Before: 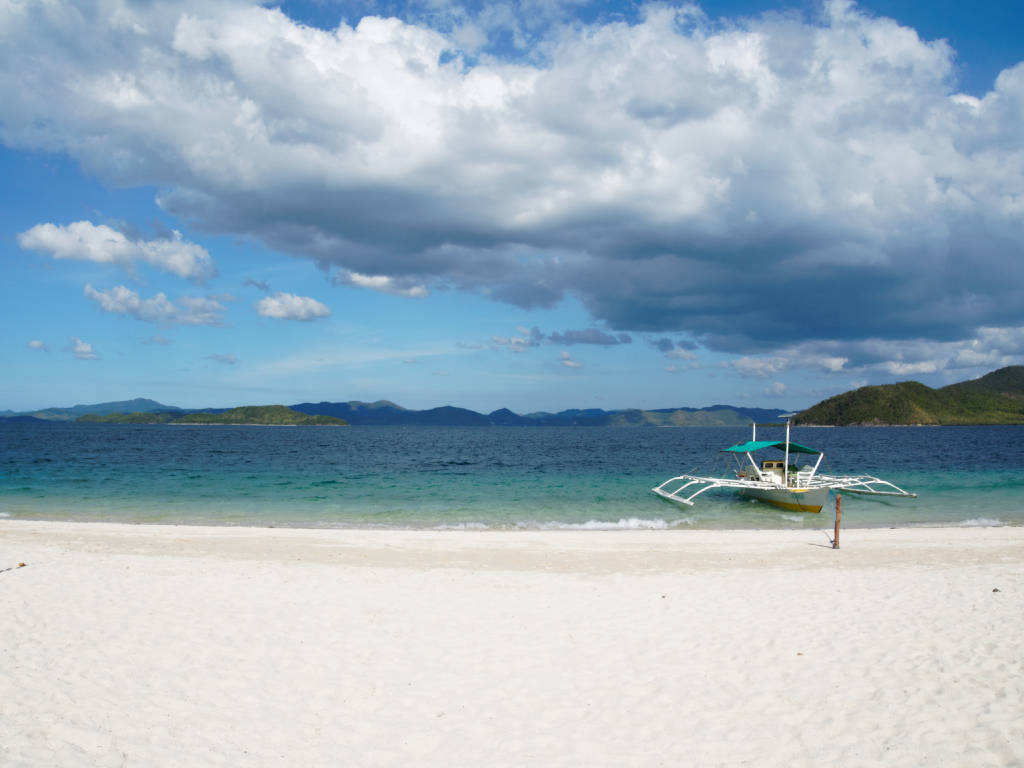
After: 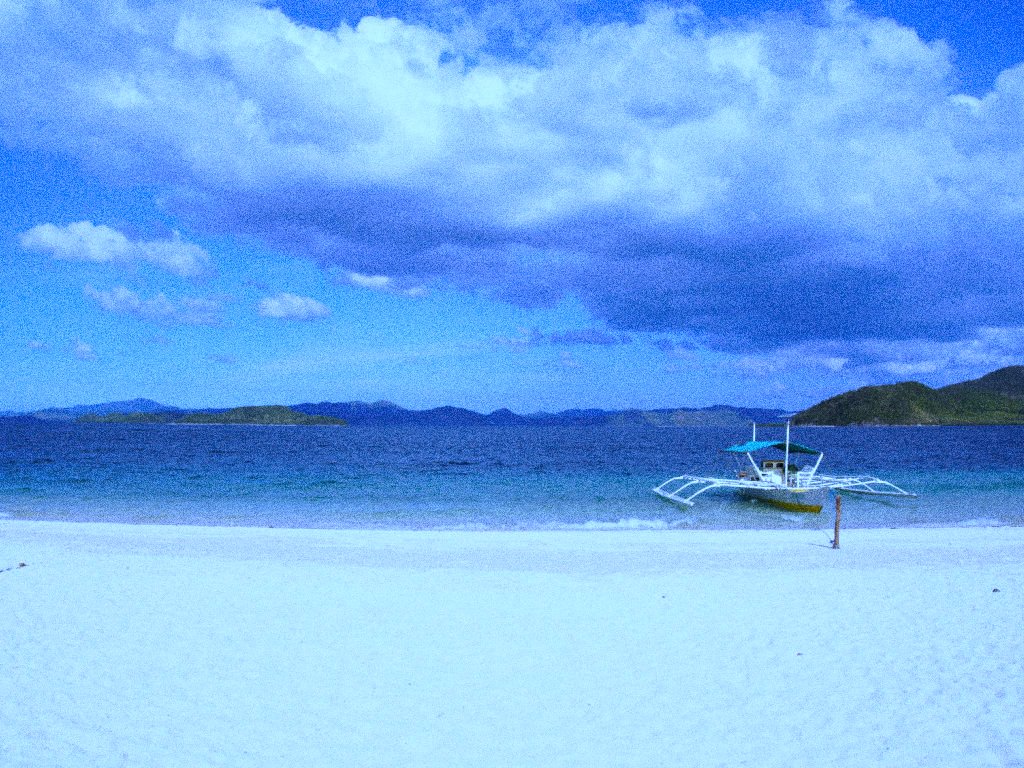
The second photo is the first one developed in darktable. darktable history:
white balance: red 0.766, blue 1.537
grain: coarseness 10.62 ISO, strength 55.56%
